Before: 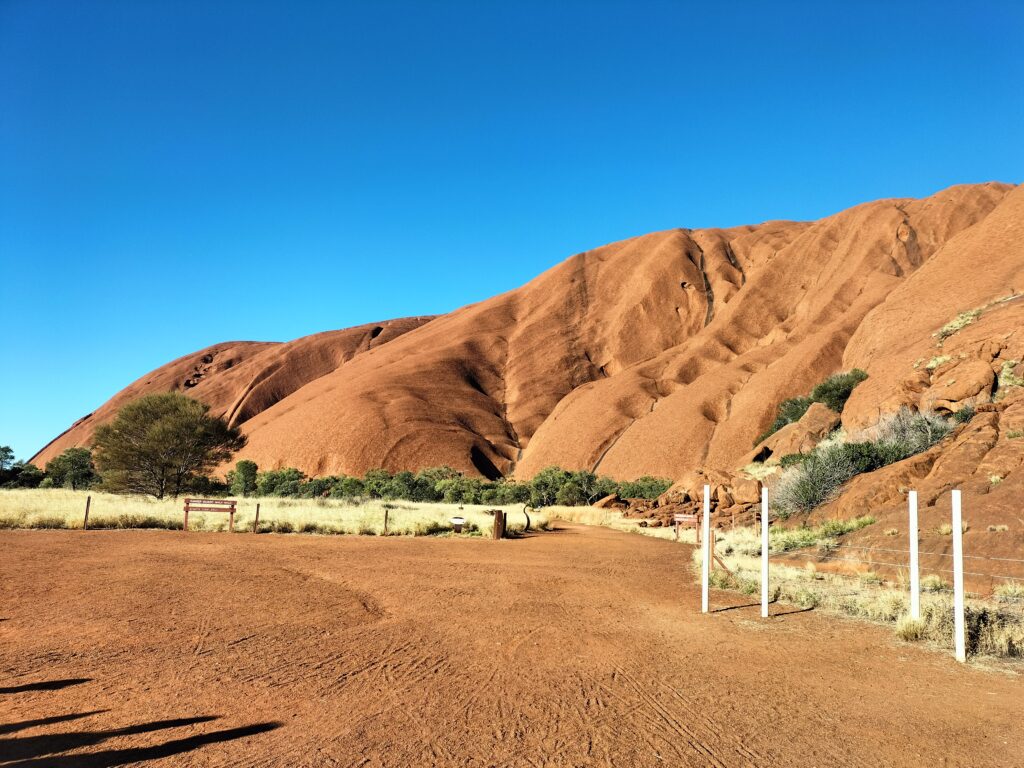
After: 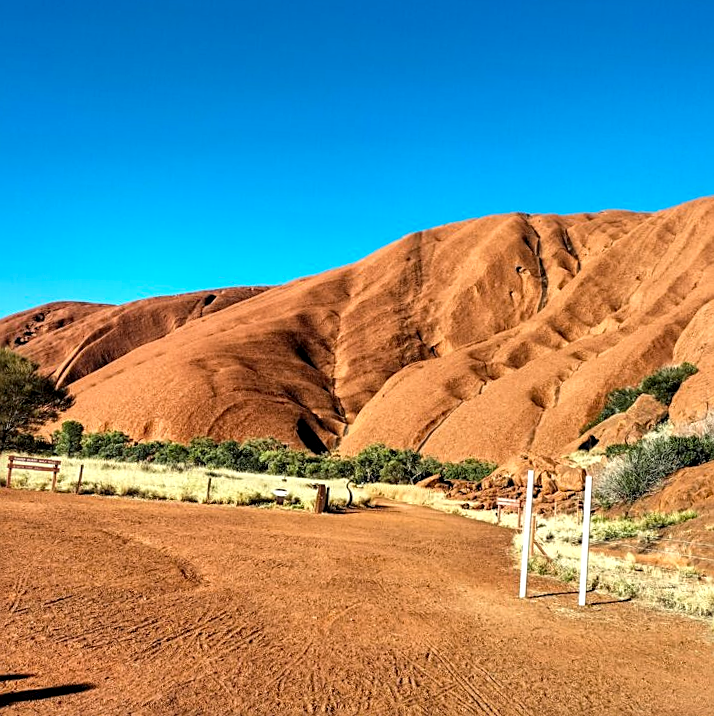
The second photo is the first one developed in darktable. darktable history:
crop and rotate: angle -3.11°, left 14.26%, top 0.023%, right 11.071%, bottom 0.021%
sharpen: on, module defaults
local contrast: detail 139%
